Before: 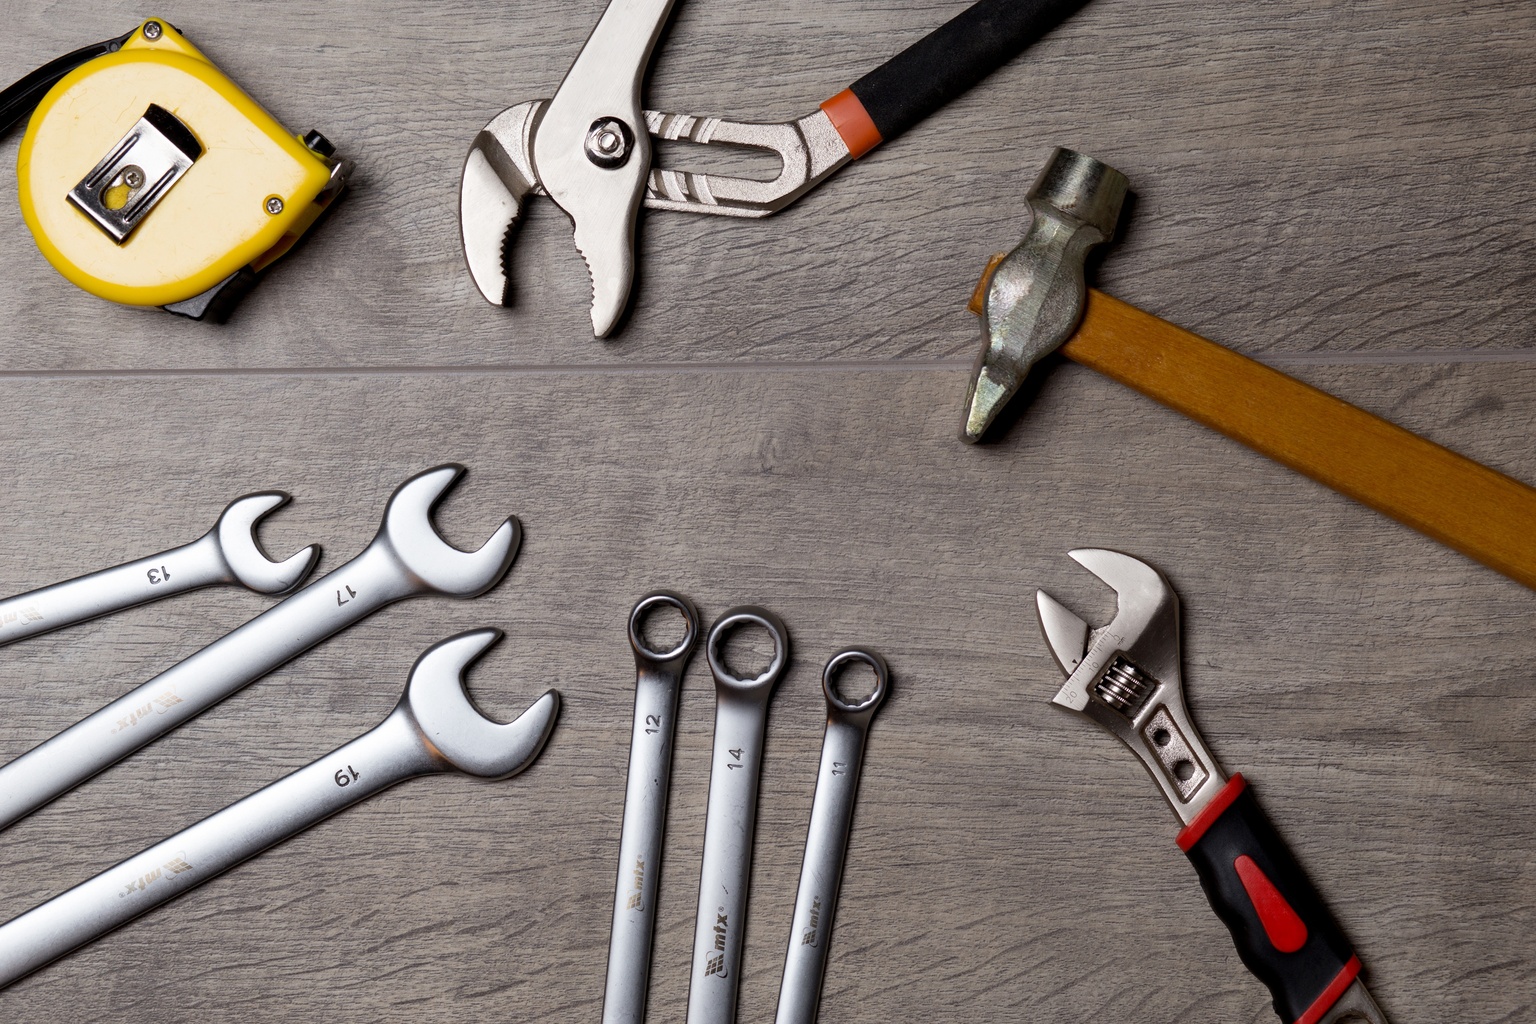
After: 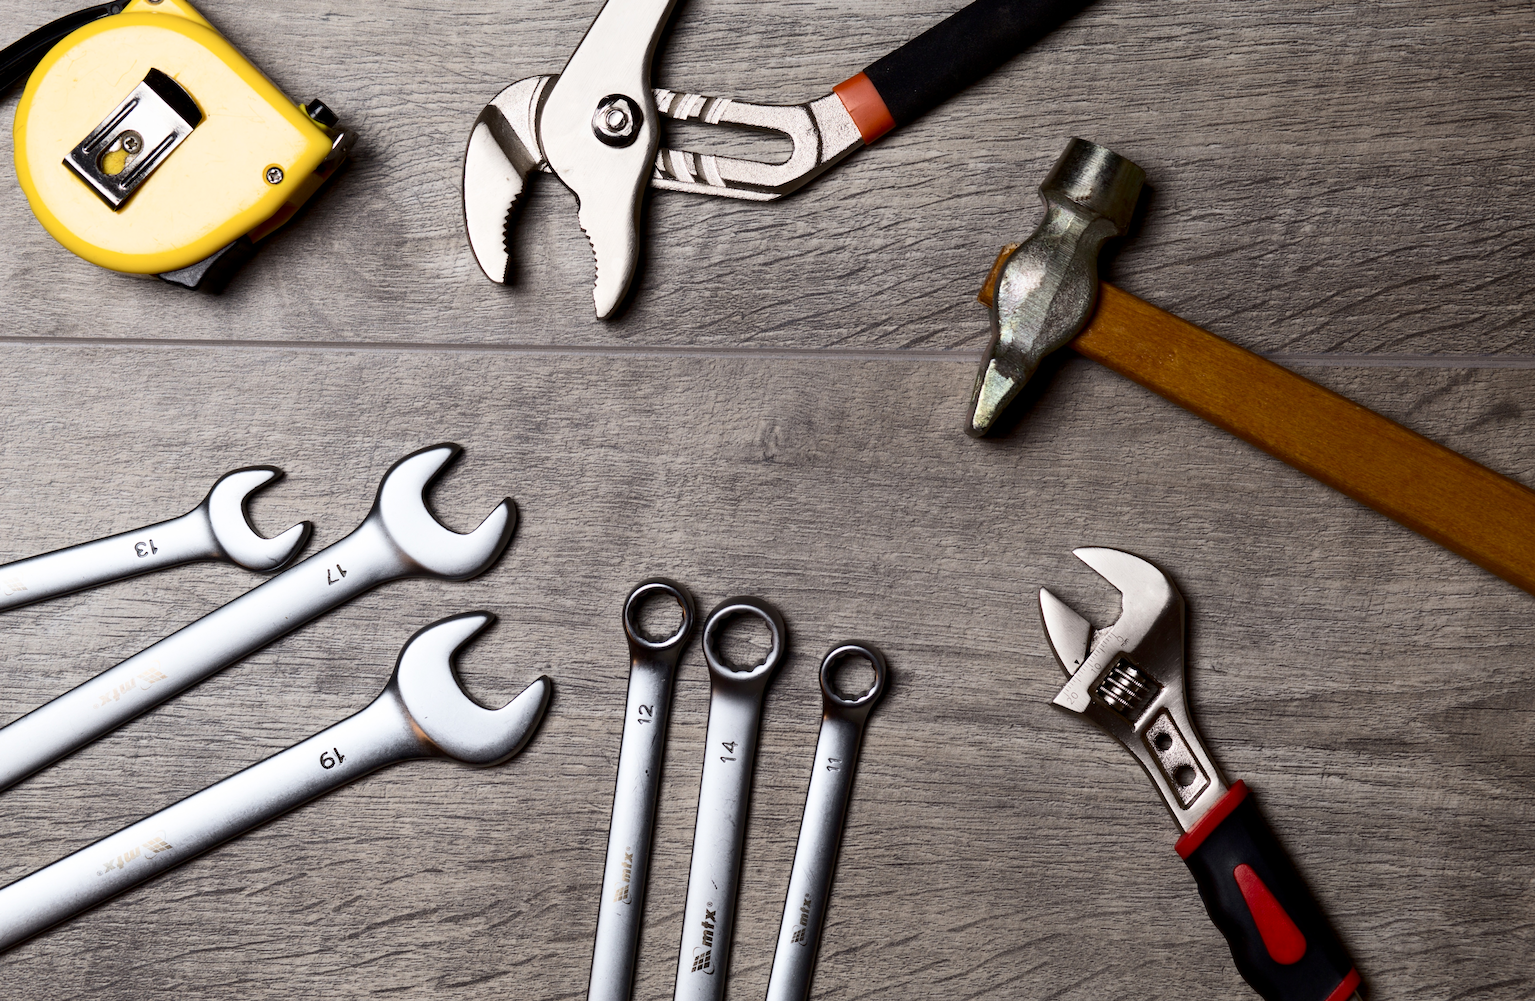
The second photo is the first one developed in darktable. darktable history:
contrast brightness saturation: contrast 0.28
rotate and perspective: rotation 1.57°, crop left 0.018, crop right 0.982, crop top 0.039, crop bottom 0.961
lowpass: radius 0.5, unbound 0
